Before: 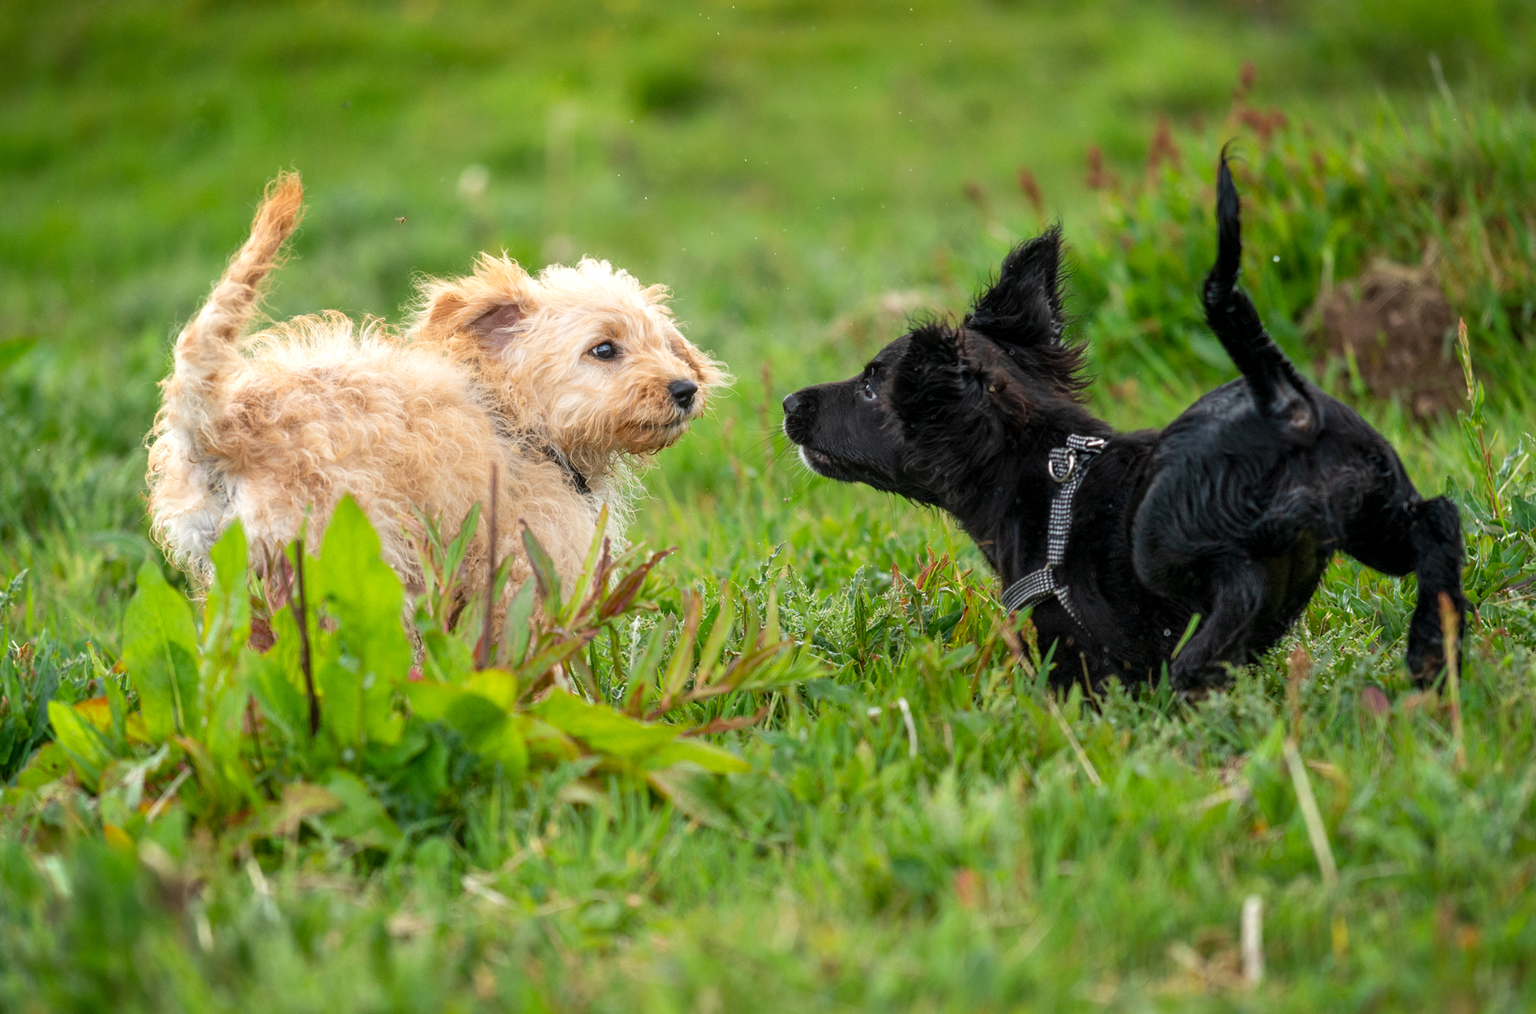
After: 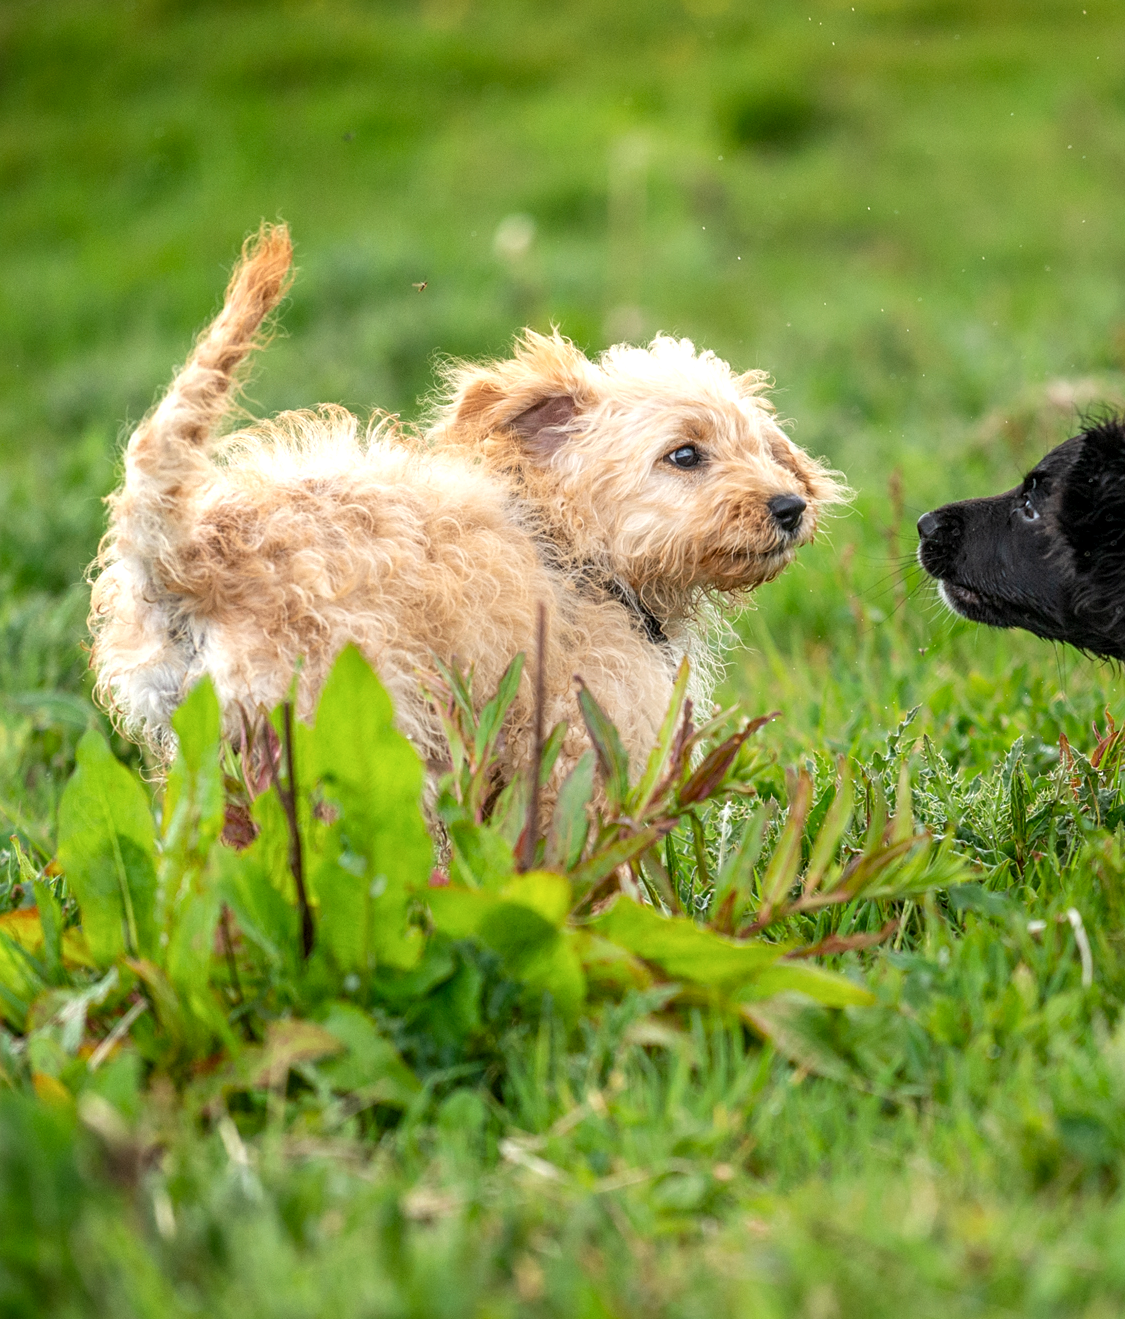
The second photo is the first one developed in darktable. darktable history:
crop: left 5.114%, right 38.589%
sharpen: amount 0.2
local contrast: on, module defaults
